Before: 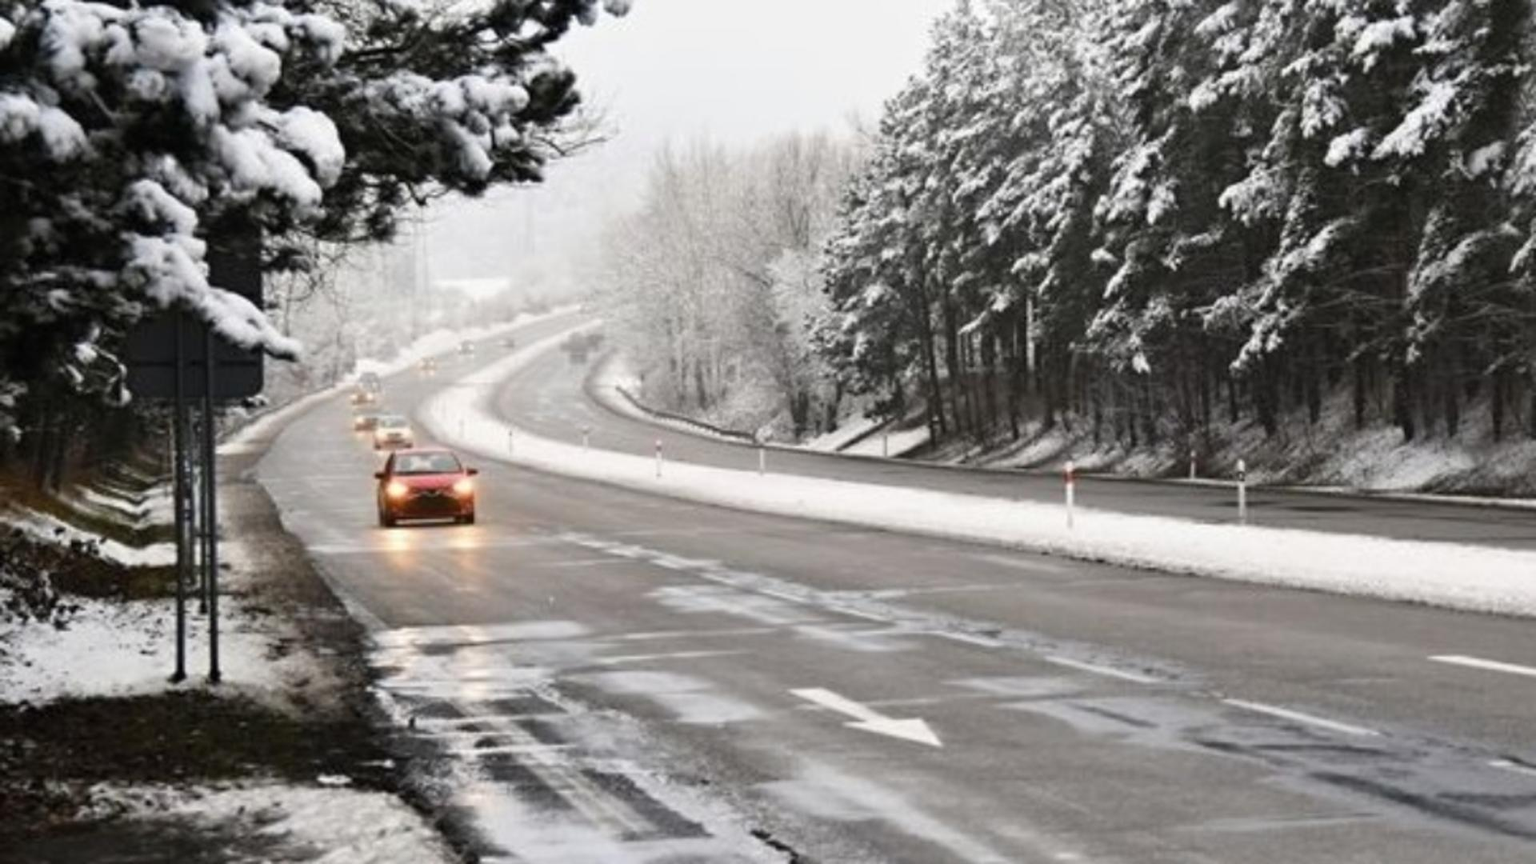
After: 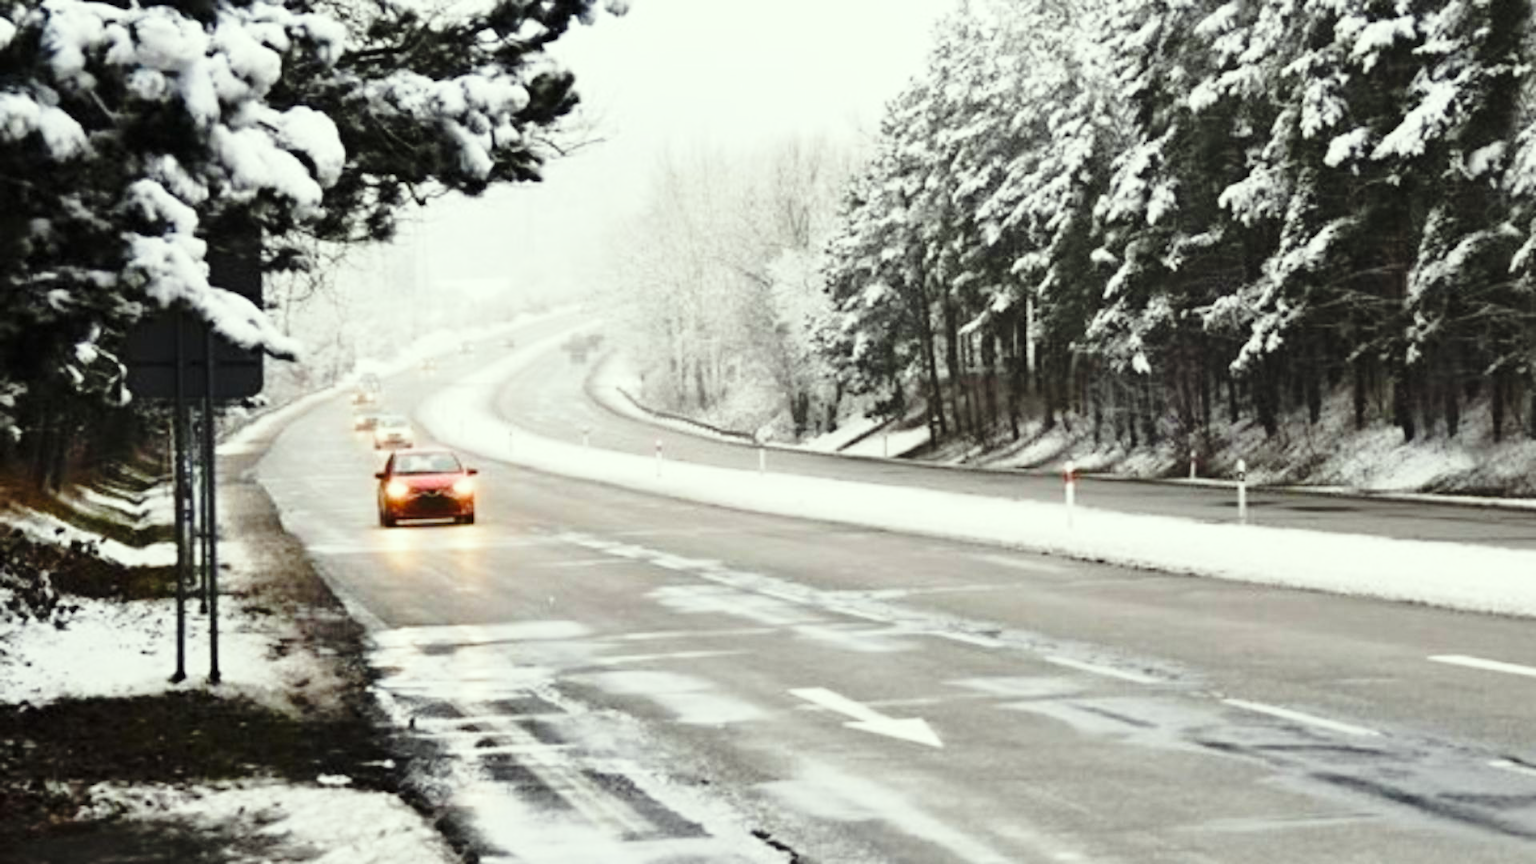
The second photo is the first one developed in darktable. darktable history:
color correction: highlights a* -4.73, highlights b* 5.06, saturation 0.97
base curve: curves: ch0 [(0, 0) (0.028, 0.03) (0.121, 0.232) (0.46, 0.748) (0.859, 0.968) (1, 1)], preserve colors none
